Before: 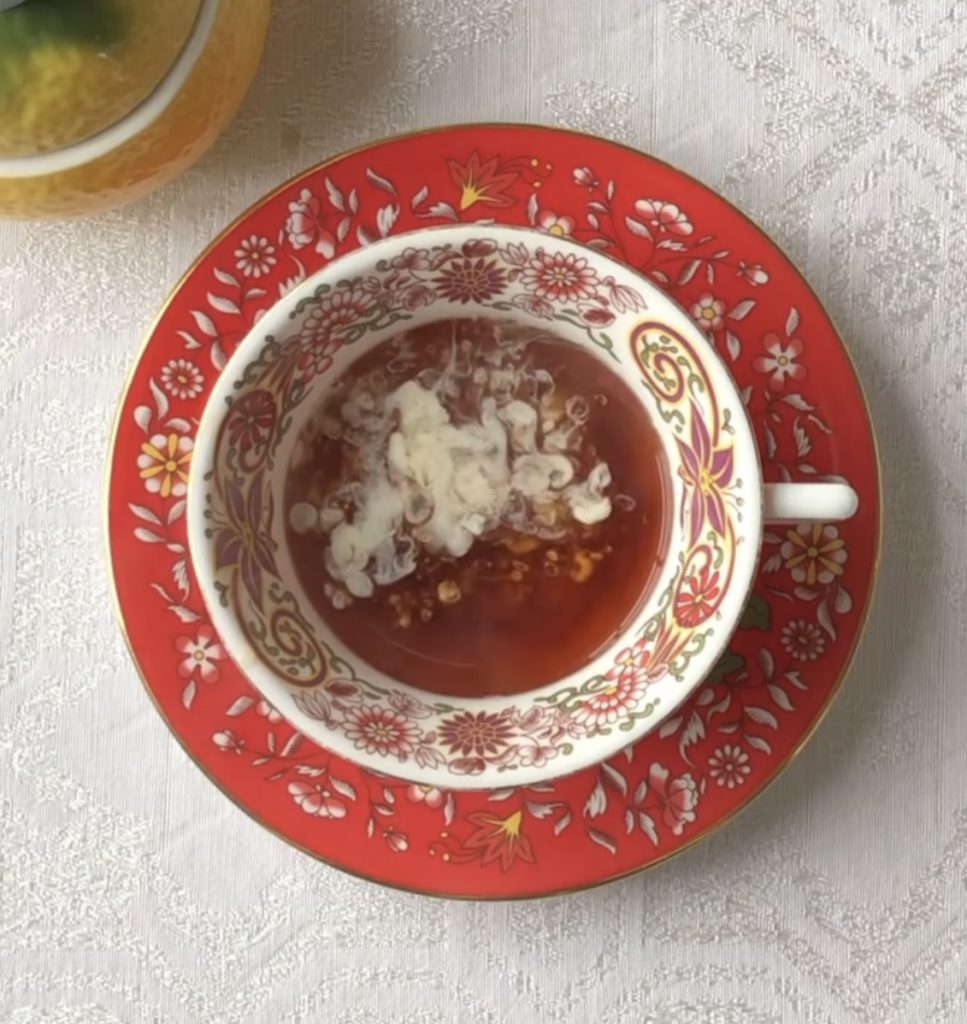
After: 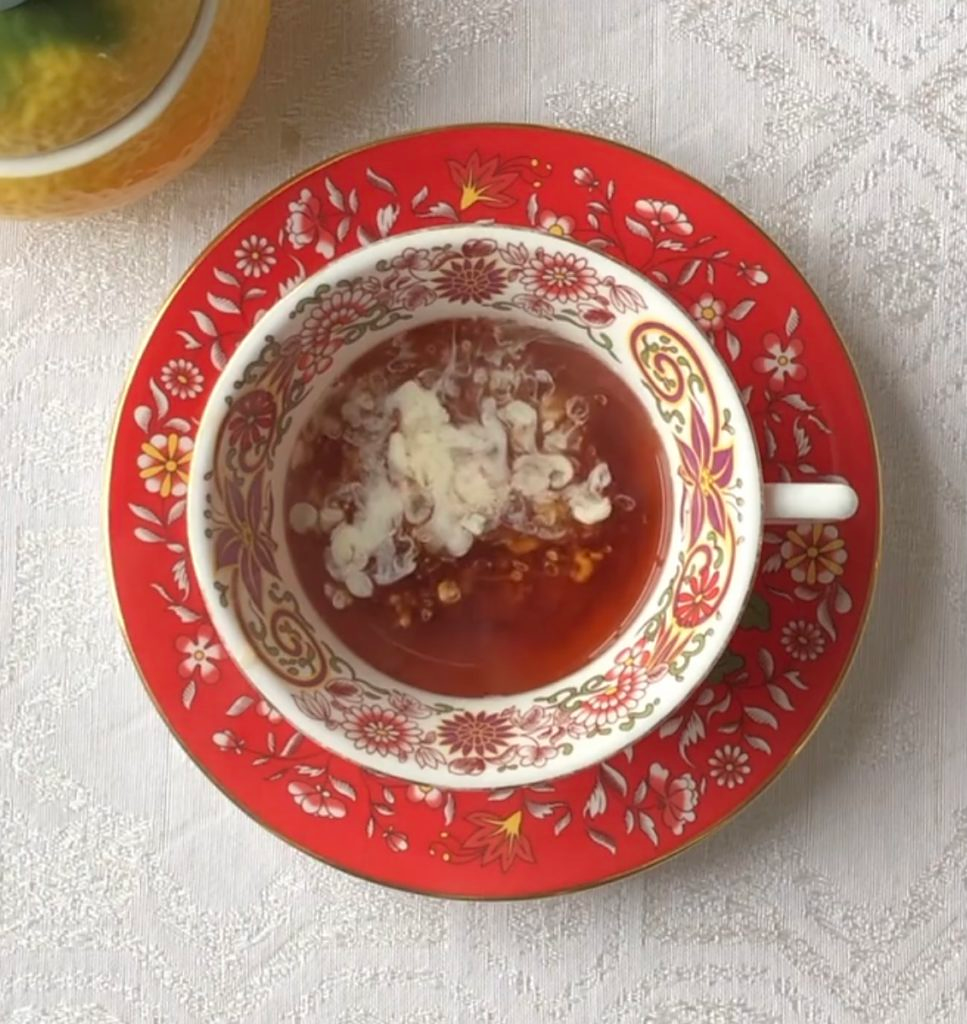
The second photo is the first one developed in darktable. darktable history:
sharpen: radius 1.555, amount 0.365, threshold 1.519
